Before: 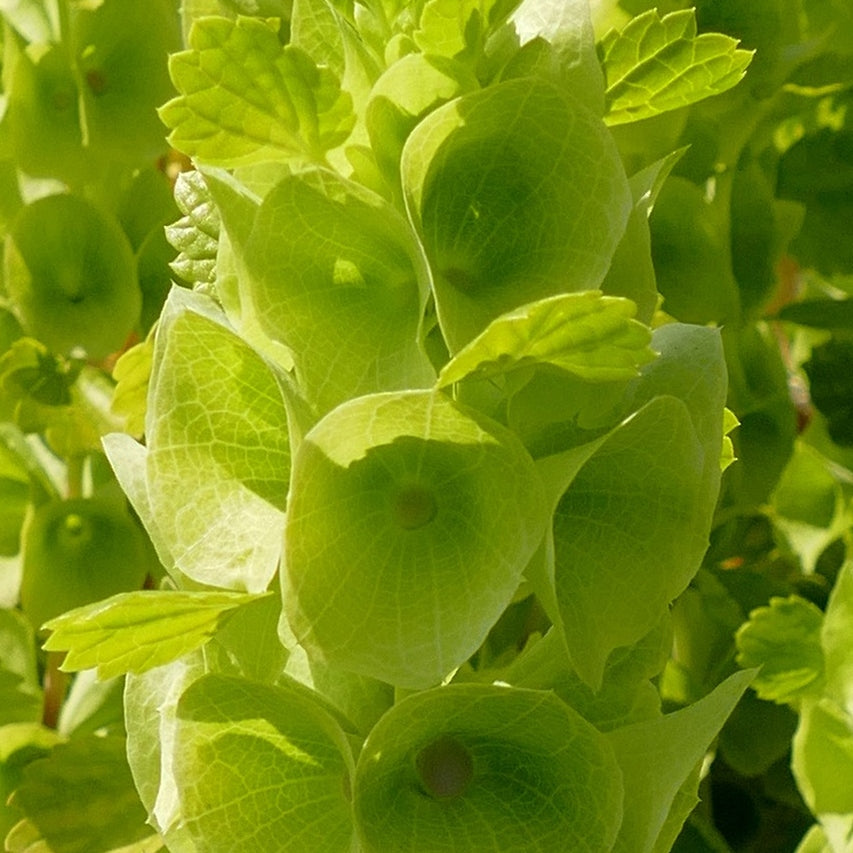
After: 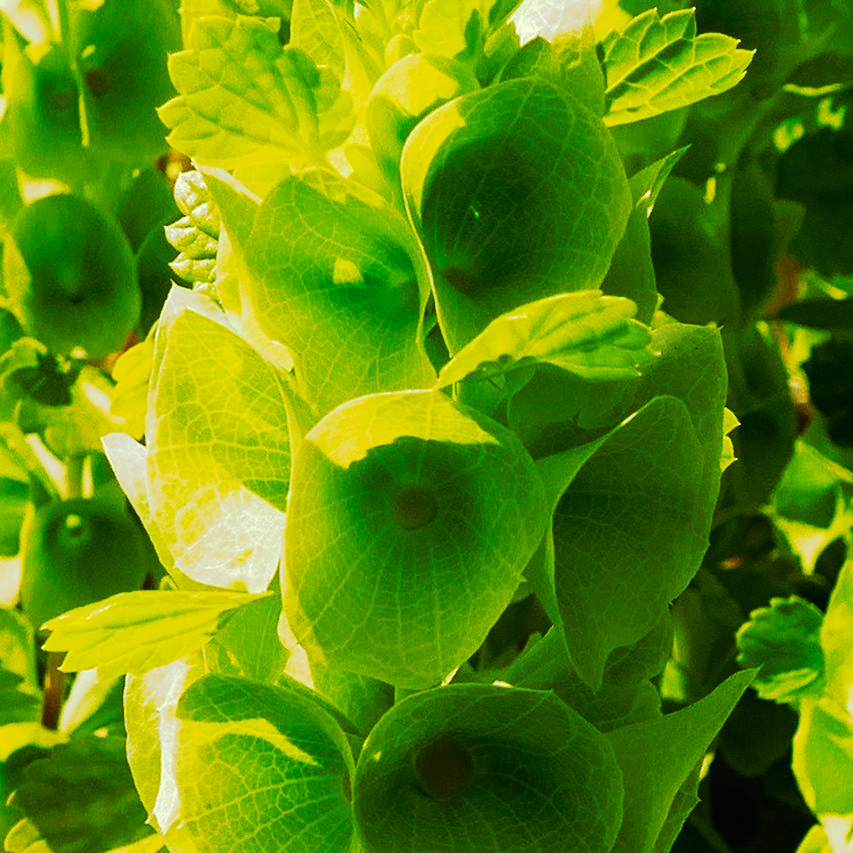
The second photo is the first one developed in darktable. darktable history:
tone curve: curves: ch0 [(0, 0) (0.003, 0.005) (0.011, 0.007) (0.025, 0.009) (0.044, 0.013) (0.069, 0.017) (0.1, 0.02) (0.136, 0.029) (0.177, 0.052) (0.224, 0.086) (0.277, 0.129) (0.335, 0.188) (0.399, 0.256) (0.468, 0.361) (0.543, 0.526) (0.623, 0.696) (0.709, 0.784) (0.801, 0.85) (0.898, 0.882) (1, 1)], preserve colors none
